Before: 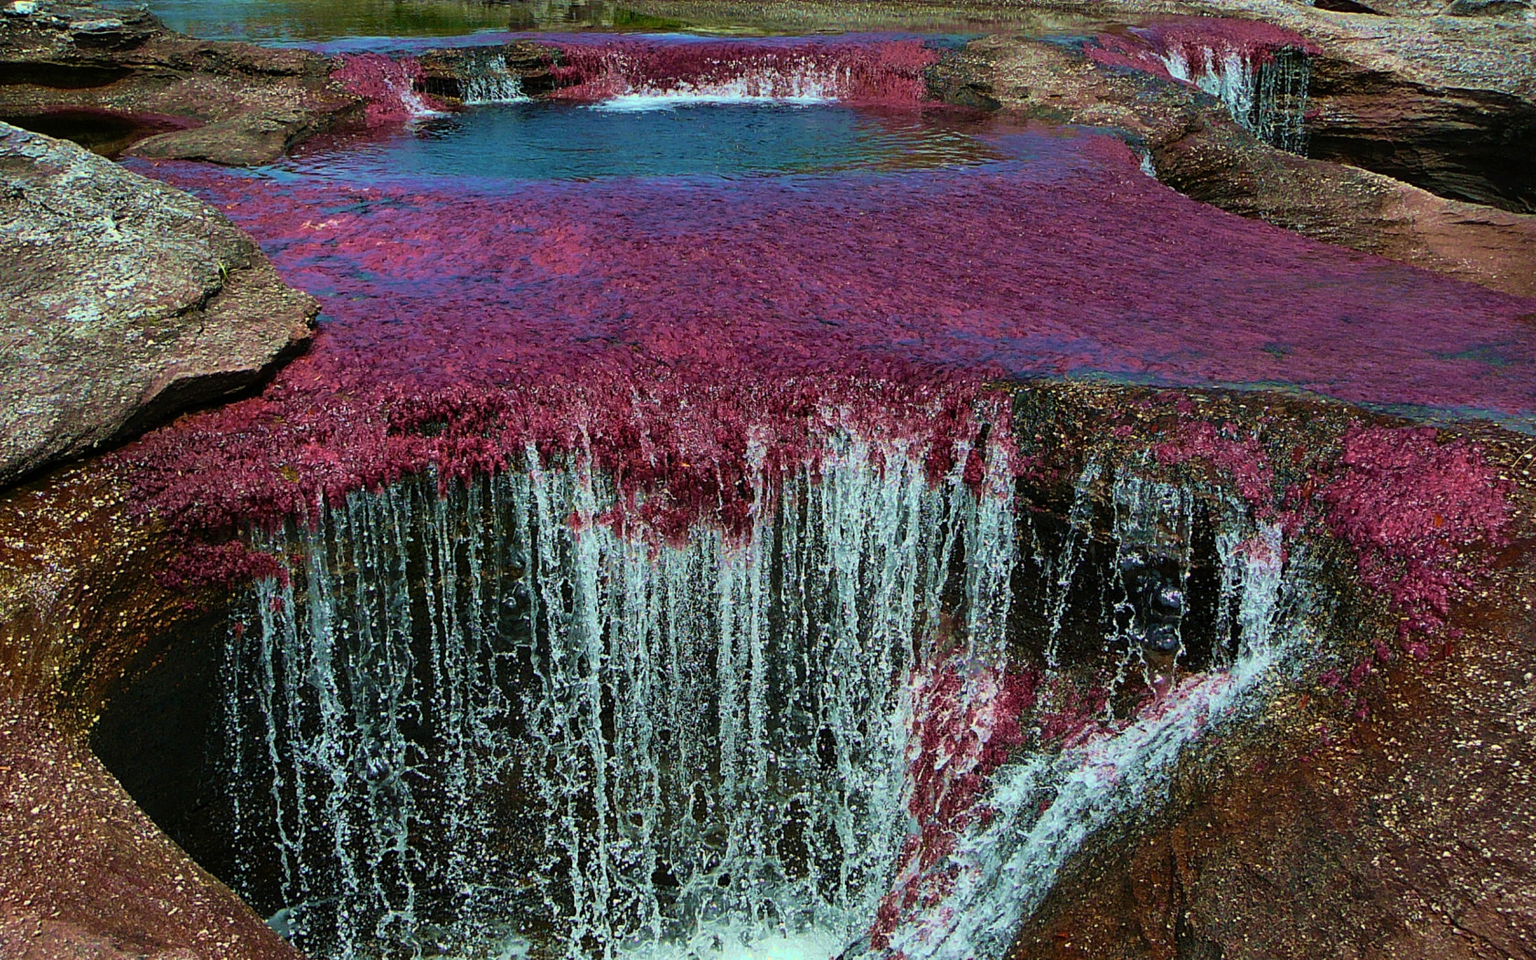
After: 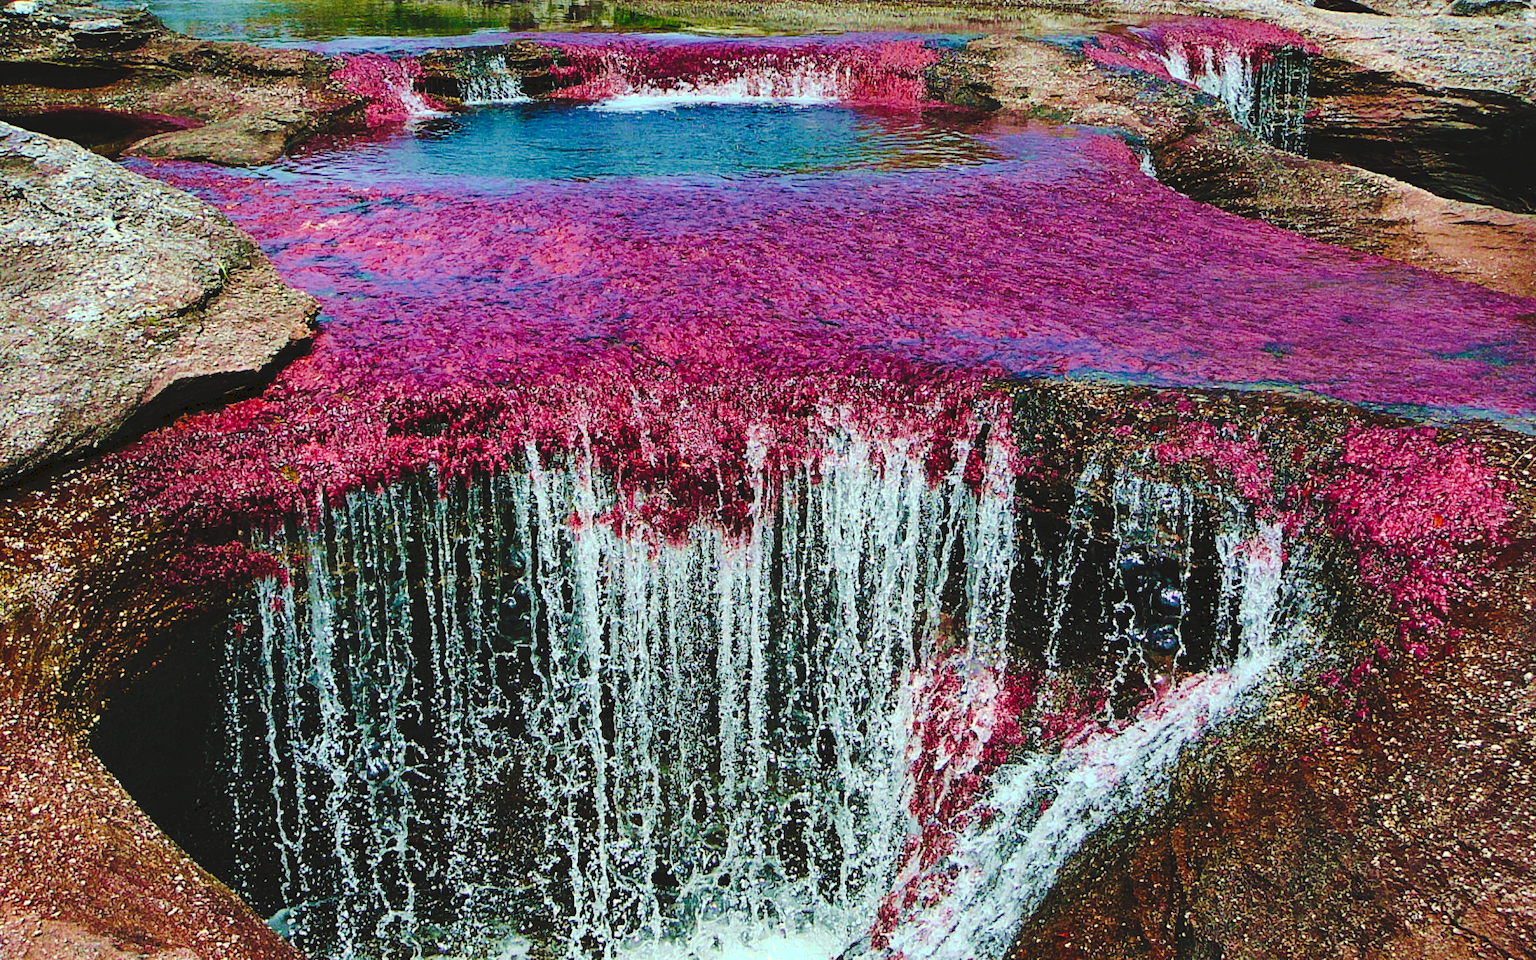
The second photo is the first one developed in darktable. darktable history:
tone curve: curves: ch0 [(0, 0) (0.003, 0.079) (0.011, 0.083) (0.025, 0.088) (0.044, 0.095) (0.069, 0.106) (0.1, 0.115) (0.136, 0.127) (0.177, 0.152) (0.224, 0.198) (0.277, 0.263) (0.335, 0.371) (0.399, 0.483) (0.468, 0.582) (0.543, 0.664) (0.623, 0.726) (0.709, 0.793) (0.801, 0.842) (0.898, 0.896) (1, 1)], preserve colors none
local contrast: mode bilateral grid, contrast 16, coarseness 36, detail 104%, midtone range 0.2
exposure: exposure 0.374 EV, compensate highlight preservation false
